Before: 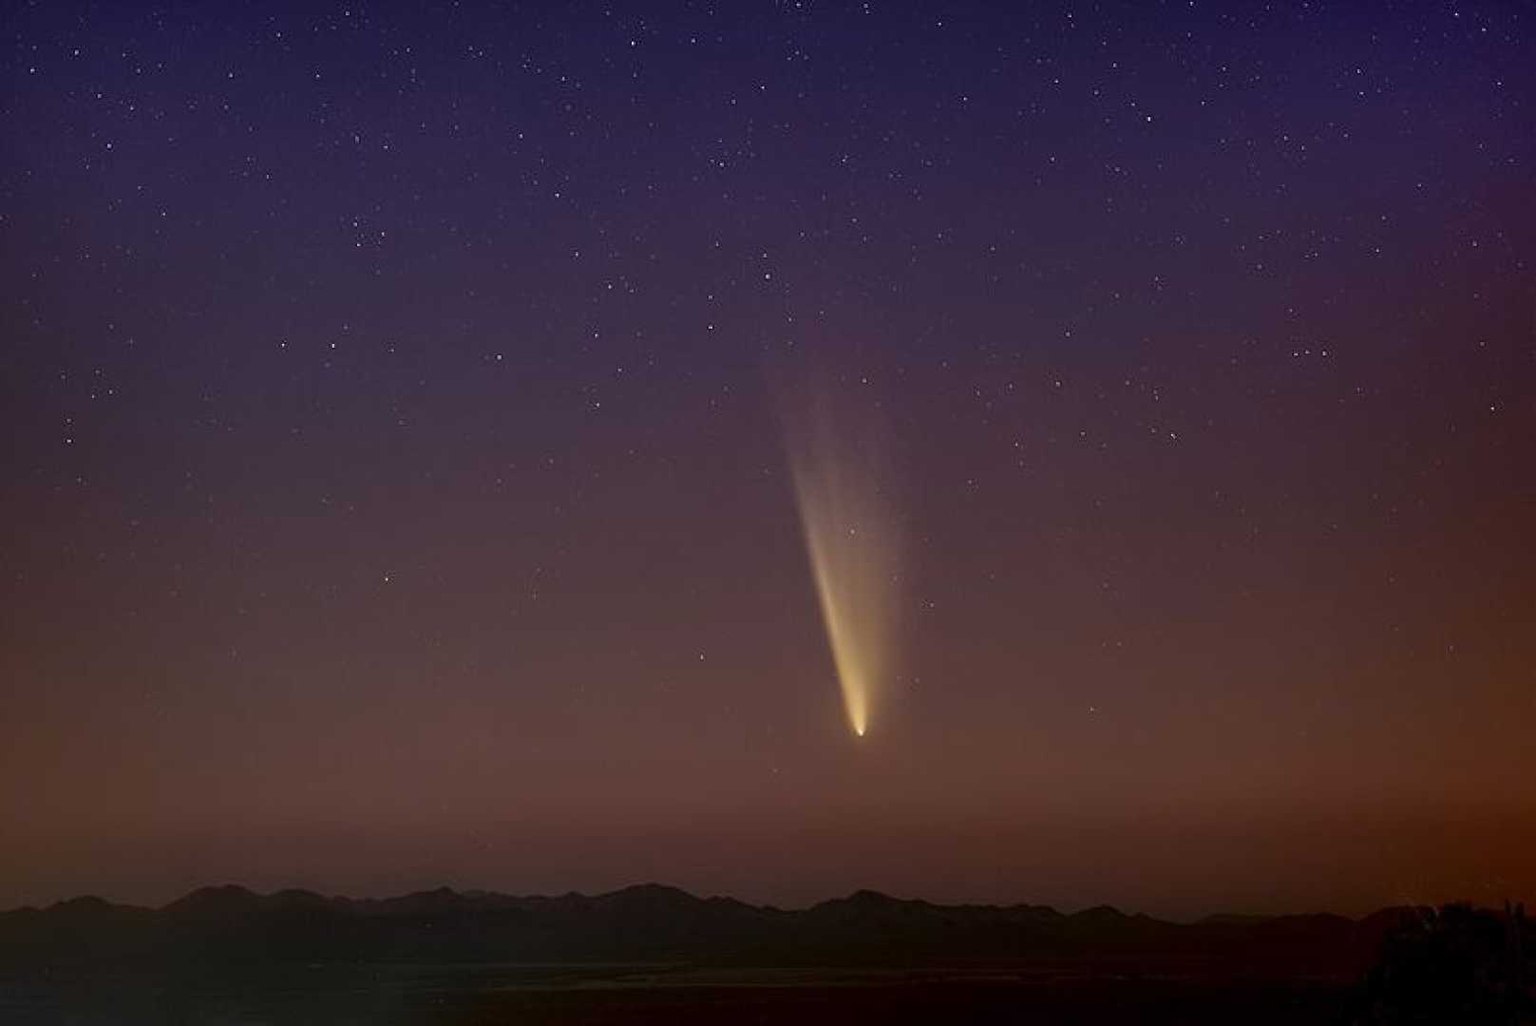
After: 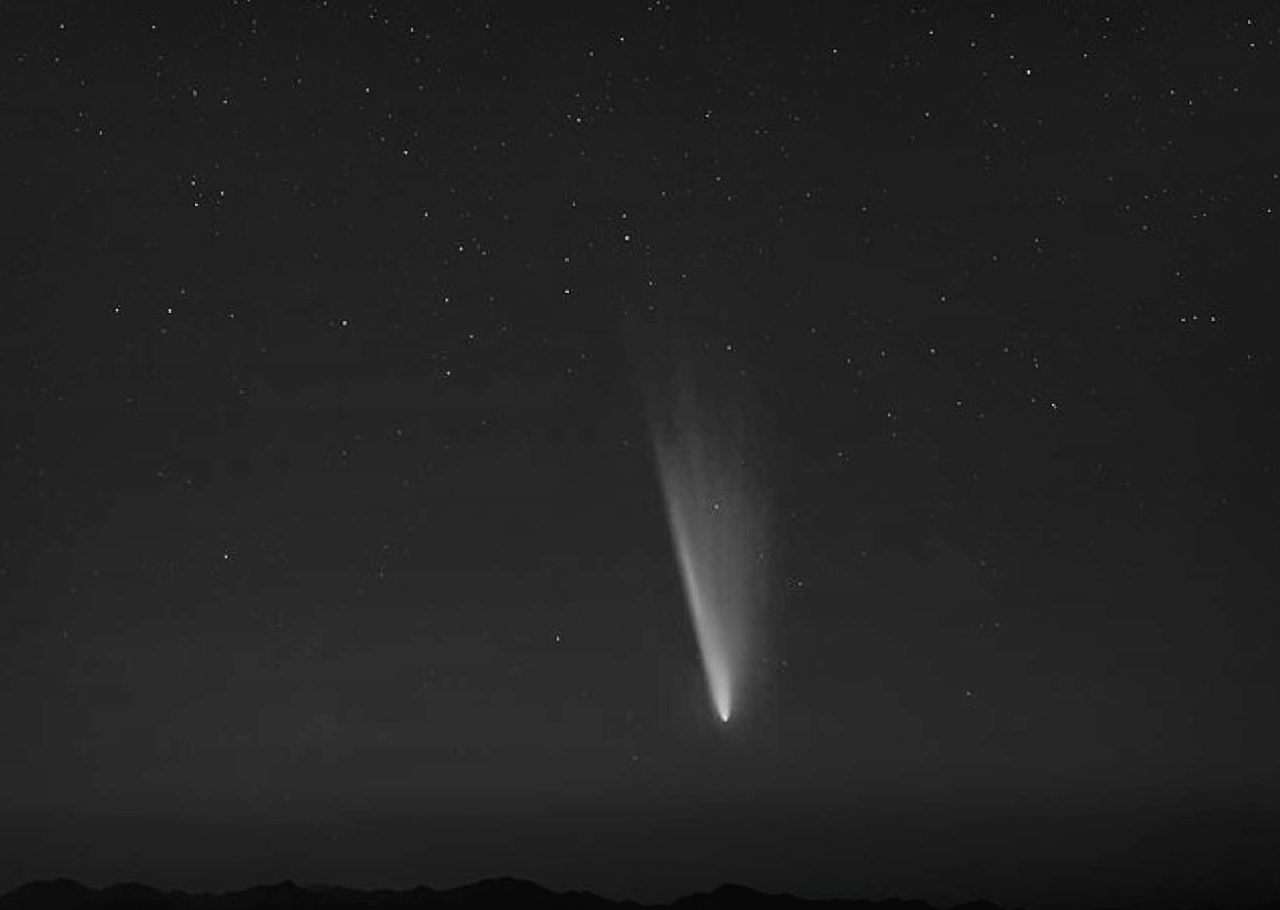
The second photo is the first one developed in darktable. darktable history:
tone curve: curves: ch0 [(0, 0) (0.003, 0.02) (0.011, 0.021) (0.025, 0.022) (0.044, 0.023) (0.069, 0.026) (0.1, 0.04) (0.136, 0.06) (0.177, 0.092) (0.224, 0.127) (0.277, 0.176) (0.335, 0.258) (0.399, 0.349) (0.468, 0.444) (0.543, 0.546) (0.623, 0.649) (0.709, 0.754) (0.801, 0.842) (0.898, 0.922) (1, 1)], color space Lab, independent channels, preserve colors none
crop: left 11.243%, top 4.922%, right 9.577%, bottom 10.737%
color calibration: output gray [0.267, 0.423, 0.267, 0], illuminant as shot in camera, x 0.358, y 0.373, temperature 4628.91 K
